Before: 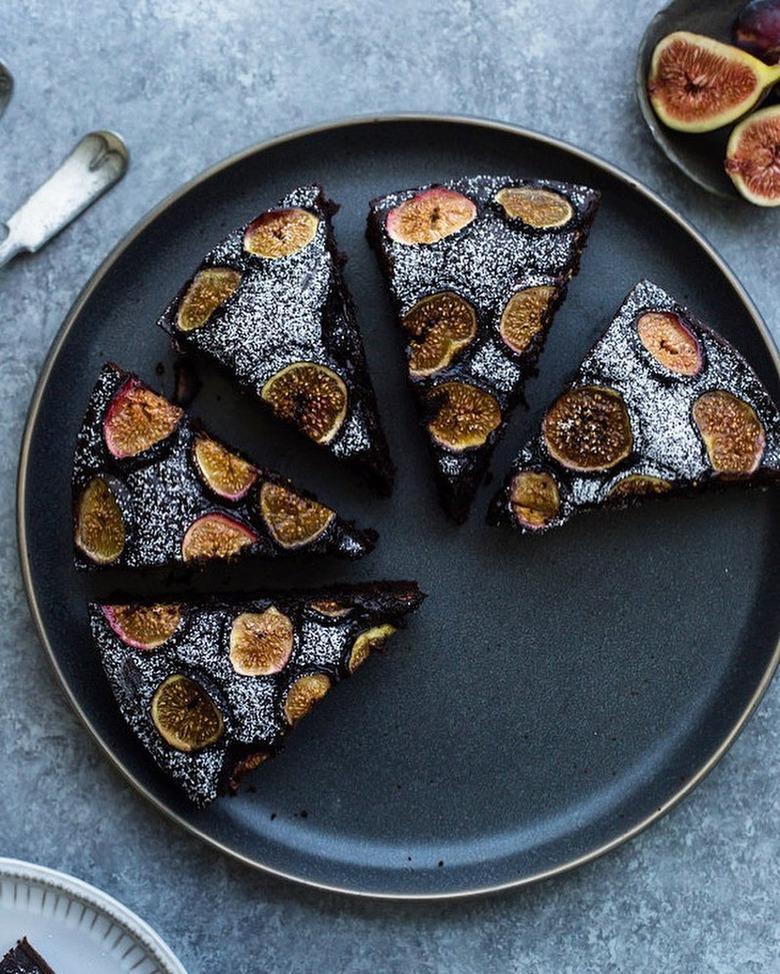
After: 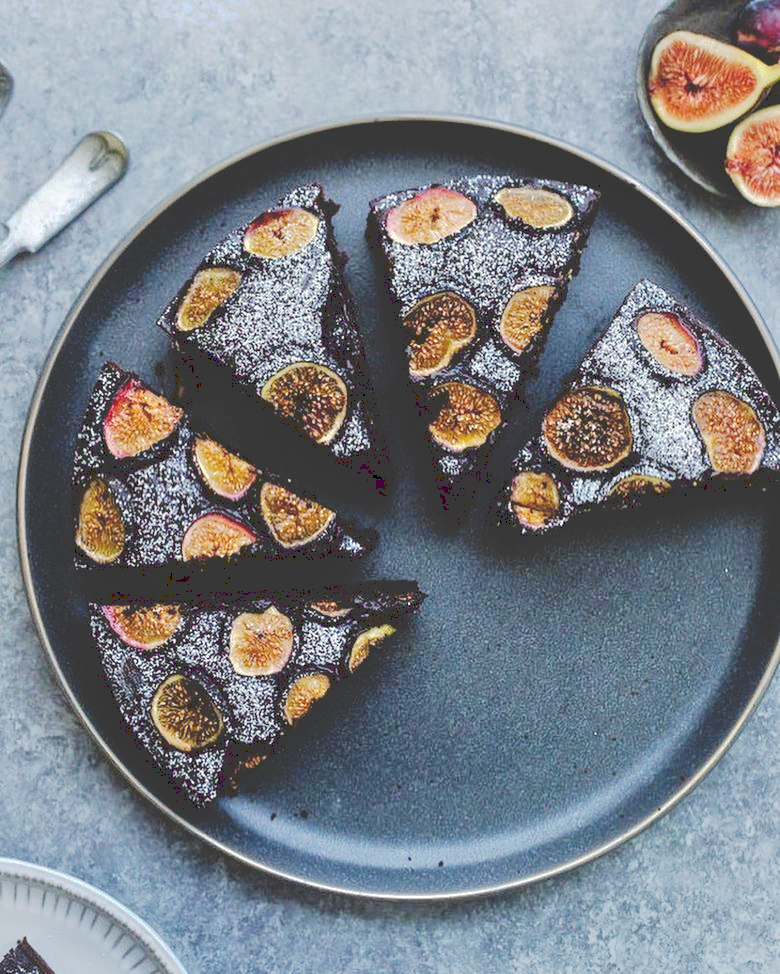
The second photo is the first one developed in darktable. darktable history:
tone equalizer: -7 EV 0.15 EV, -6 EV 0.6 EV, -5 EV 1.15 EV, -4 EV 1.33 EV, -3 EV 1.15 EV, -2 EV 0.6 EV, -1 EV 0.15 EV, mask exposure compensation -0.5 EV
tone curve: curves: ch0 [(0, 0) (0.003, 0.232) (0.011, 0.232) (0.025, 0.232) (0.044, 0.233) (0.069, 0.234) (0.1, 0.237) (0.136, 0.247) (0.177, 0.258) (0.224, 0.283) (0.277, 0.332) (0.335, 0.401) (0.399, 0.483) (0.468, 0.56) (0.543, 0.637) (0.623, 0.706) (0.709, 0.764) (0.801, 0.816) (0.898, 0.859) (1, 1)], preserve colors none
